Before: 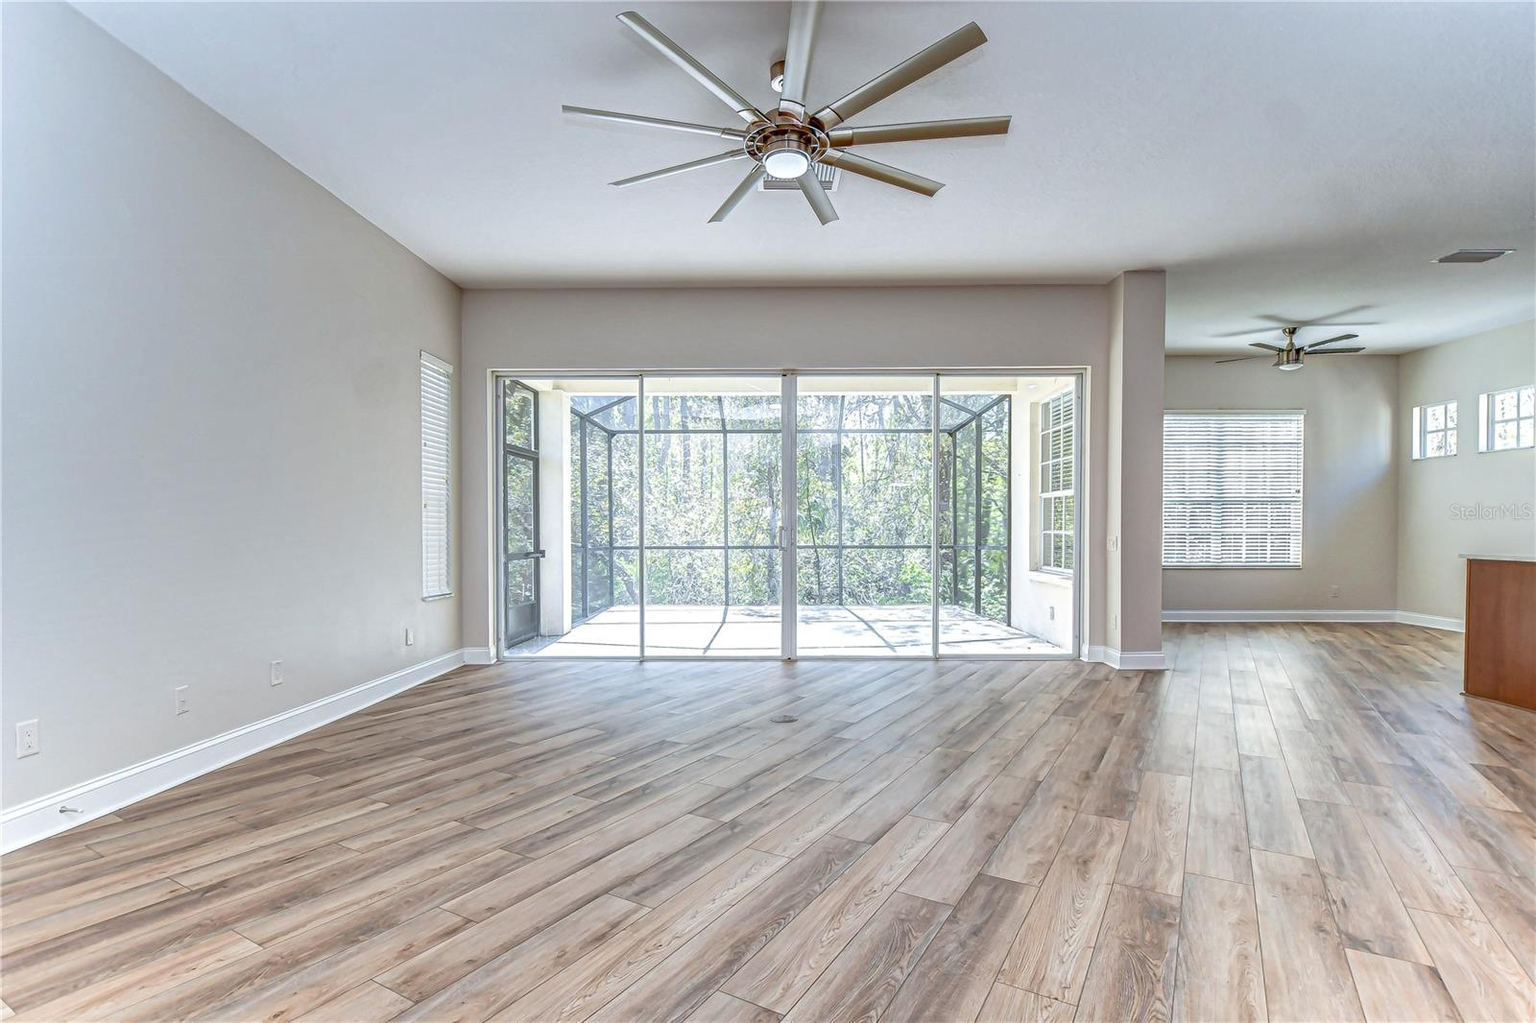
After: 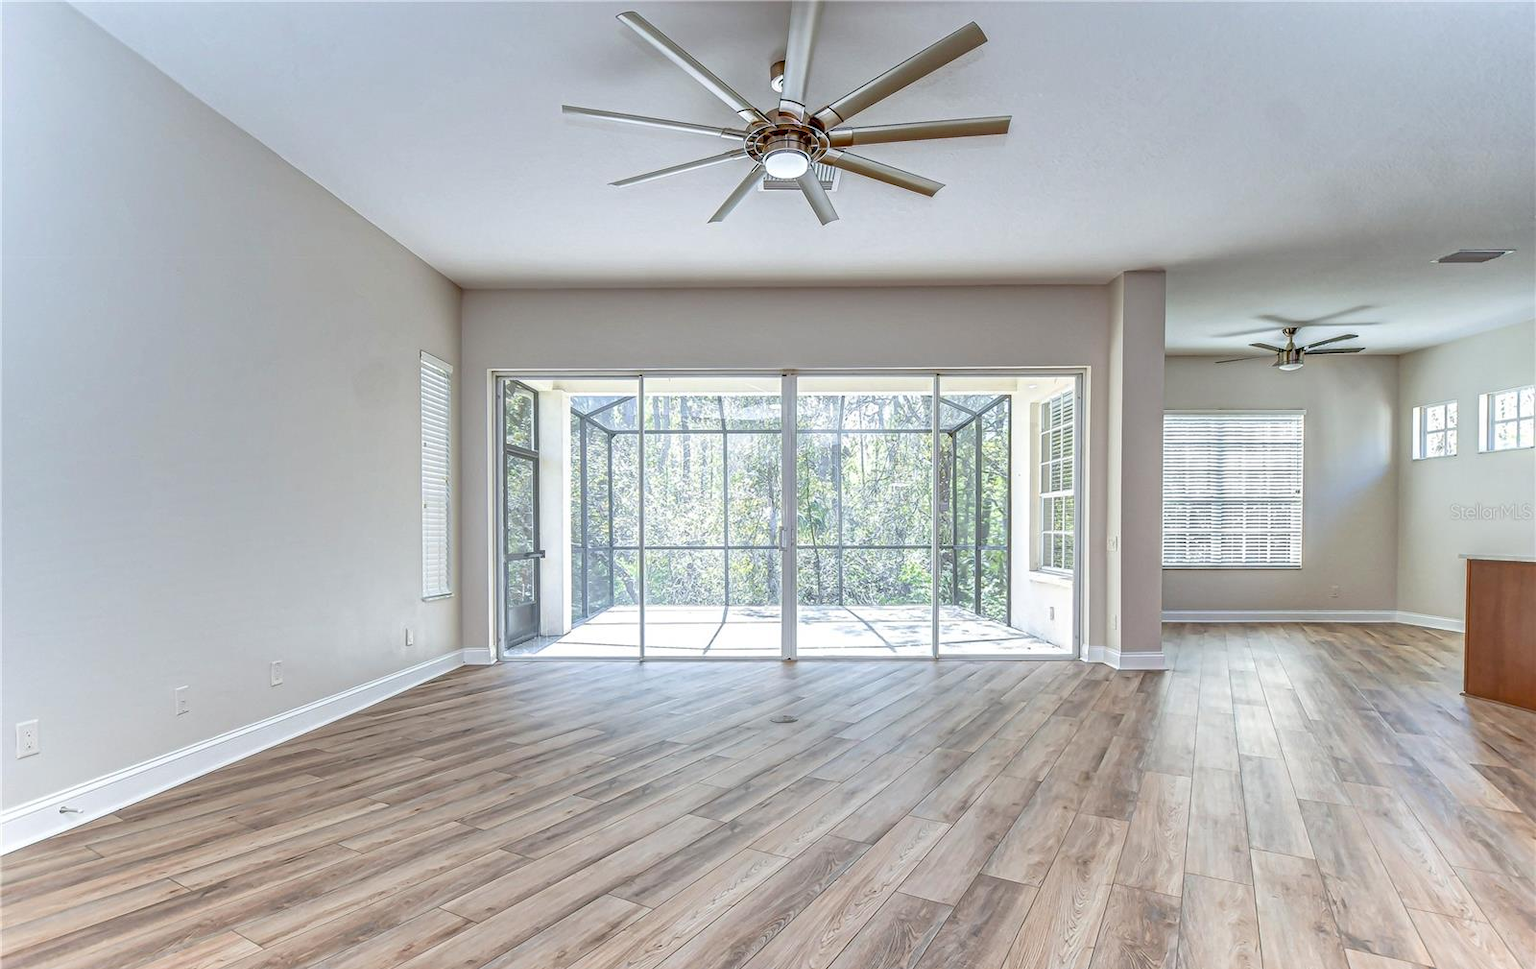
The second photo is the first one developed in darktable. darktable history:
crop and rotate: top 0.005%, bottom 5.22%
